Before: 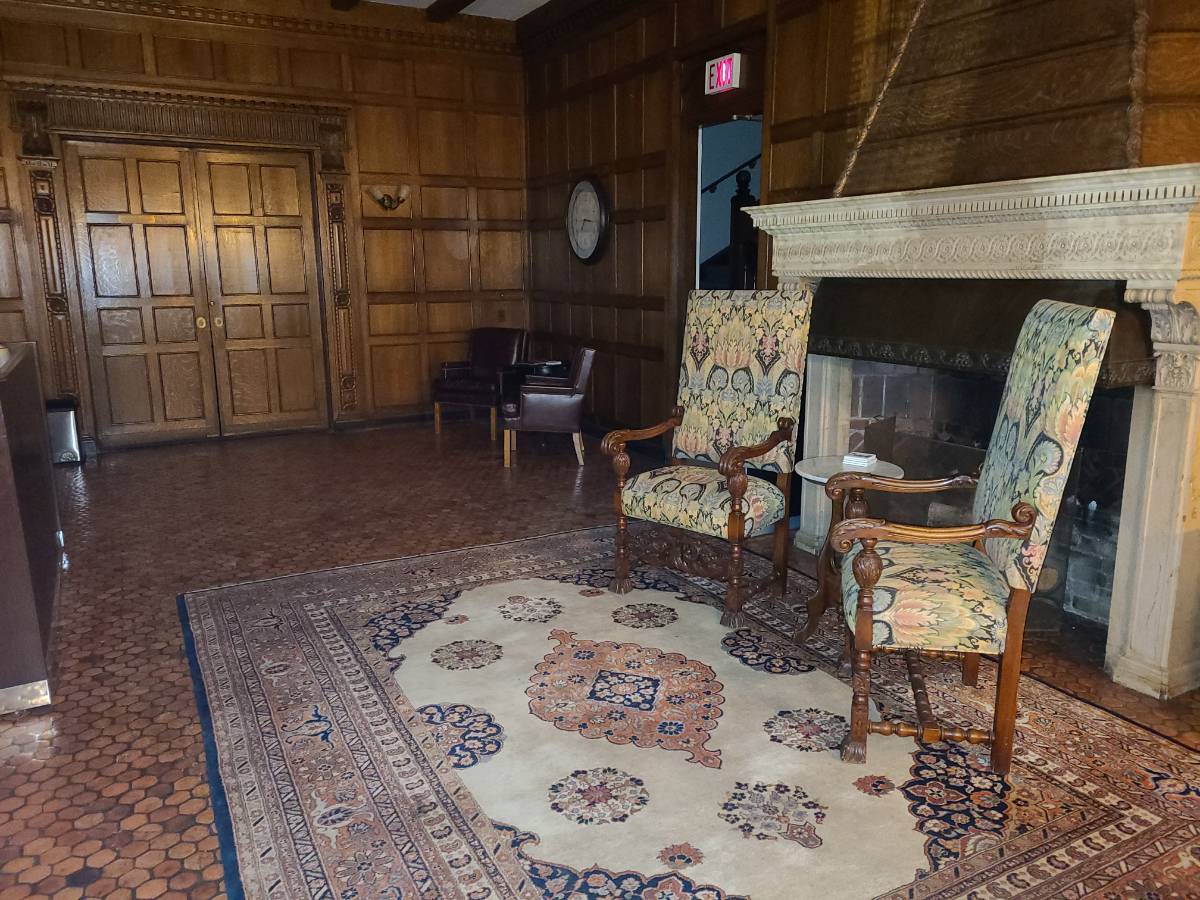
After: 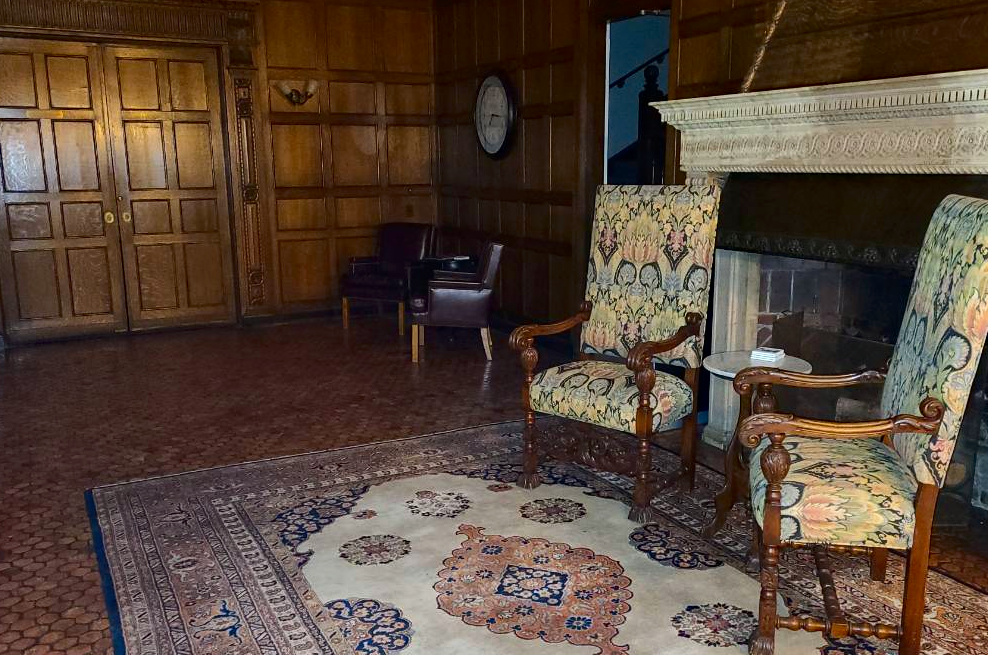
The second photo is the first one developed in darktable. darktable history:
crop: left 7.731%, top 11.705%, right 9.935%, bottom 15.429%
contrast brightness saturation: contrast 0.128, brightness -0.05, saturation 0.156
haze removal: compatibility mode true, adaptive false
